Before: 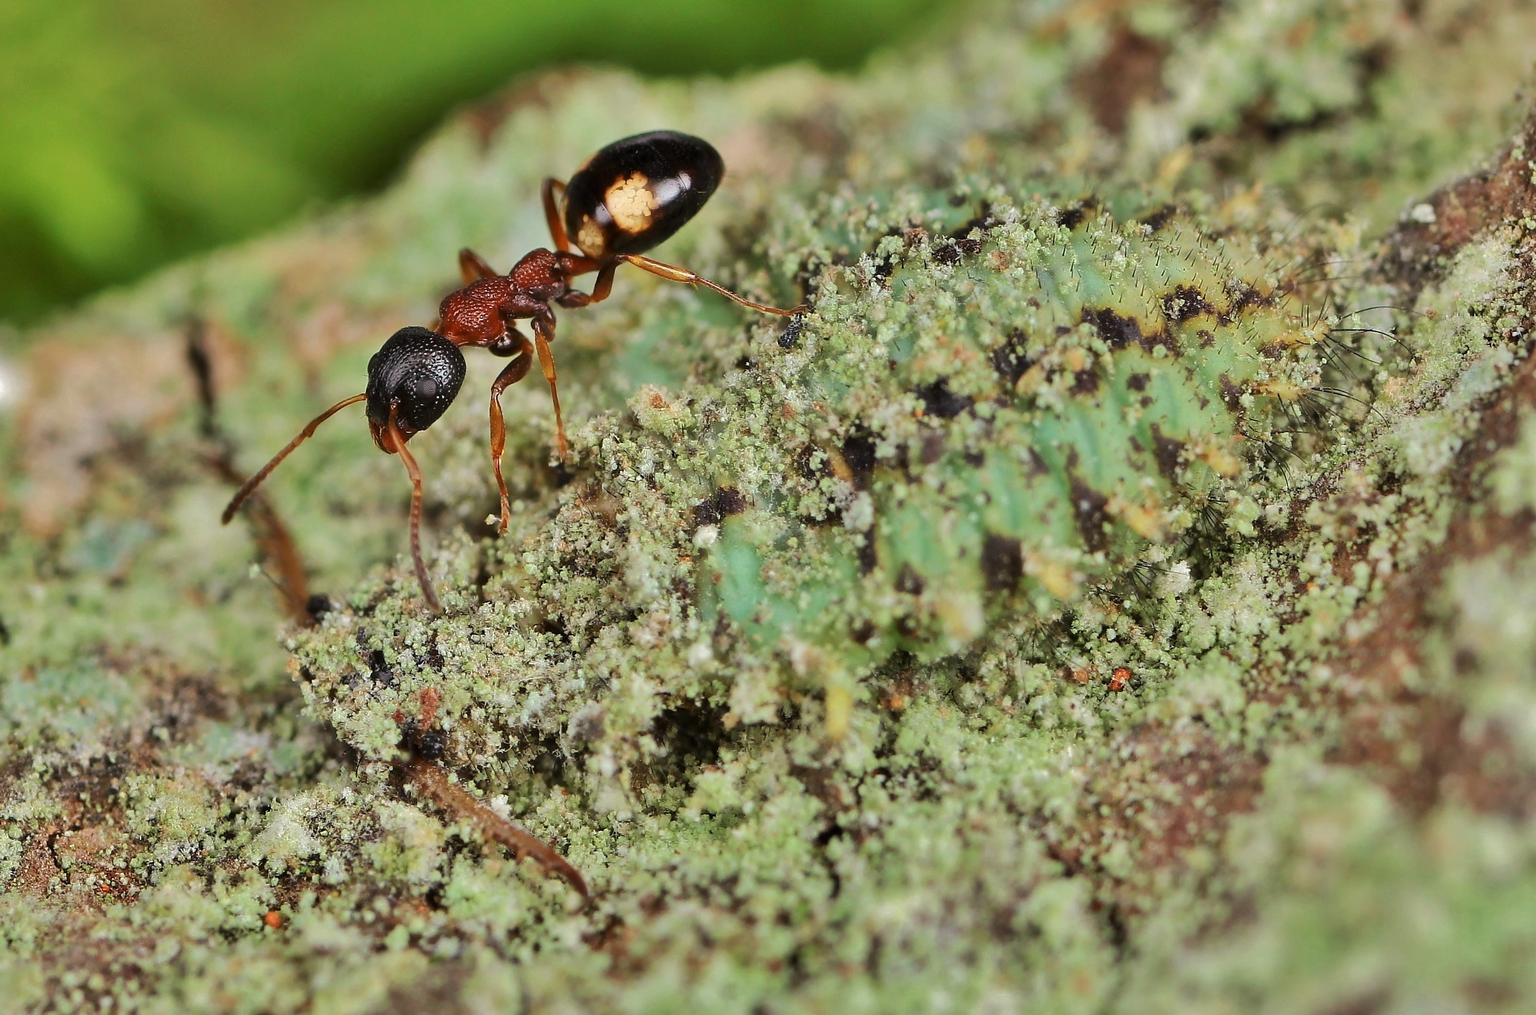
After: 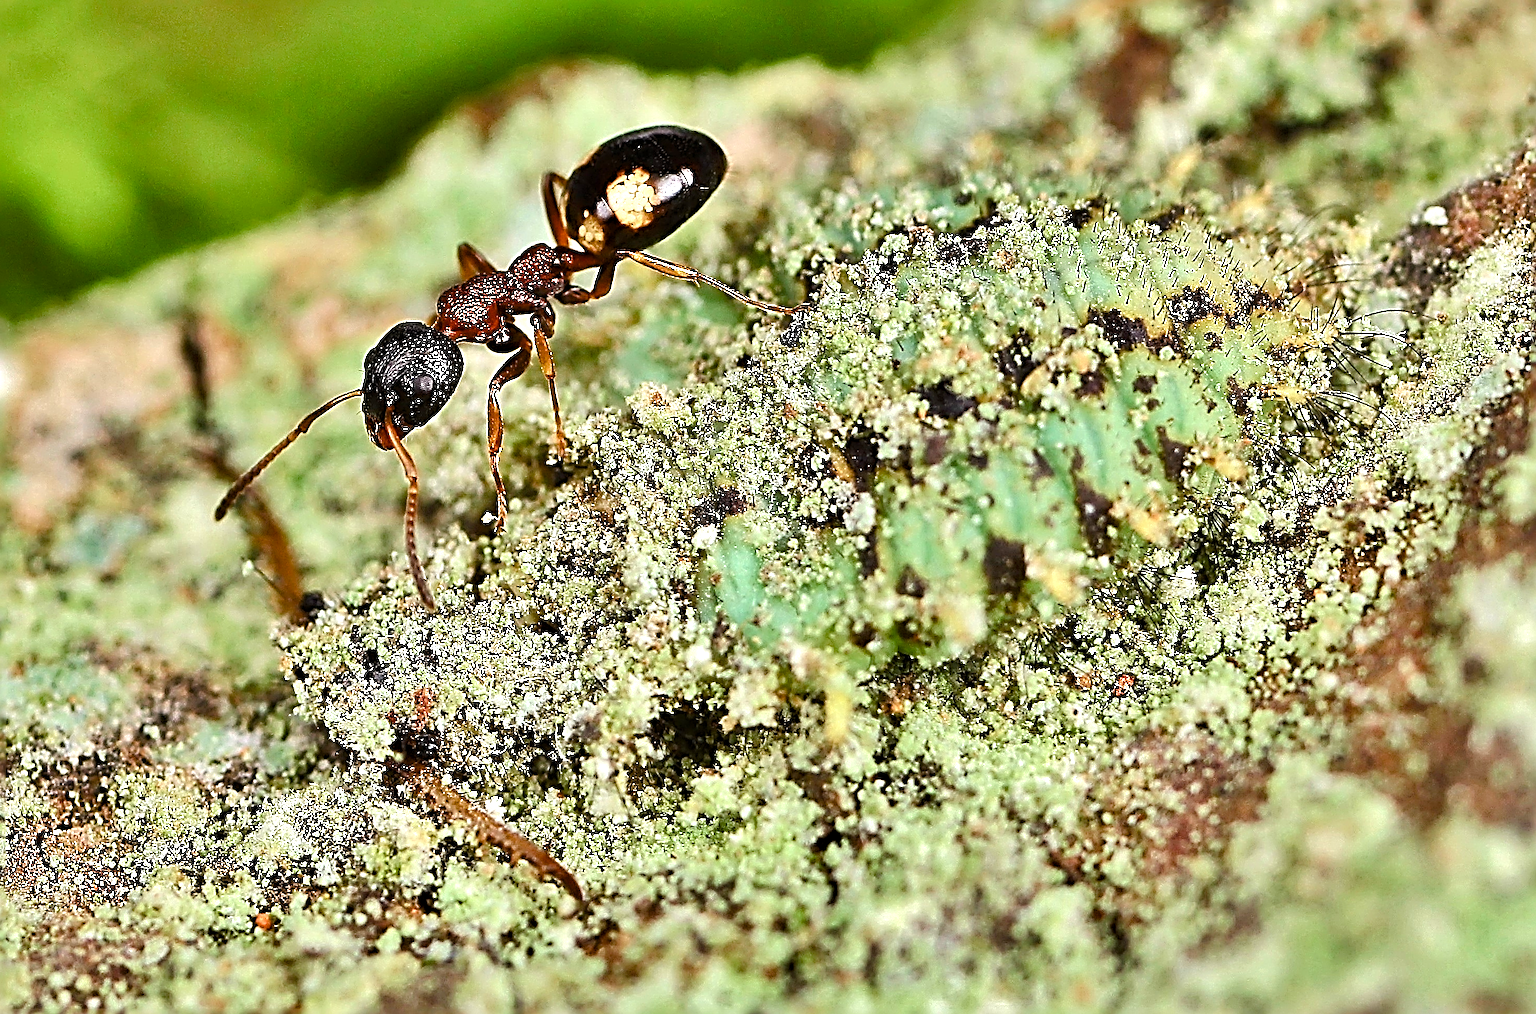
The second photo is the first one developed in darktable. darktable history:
sharpen: radius 4.001, amount 2
tone equalizer: -8 EV -0.417 EV, -7 EV -0.389 EV, -6 EV -0.333 EV, -5 EV -0.222 EV, -3 EV 0.222 EV, -2 EV 0.333 EV, -1 EV 0.389 EV, +0 EV 0.417 EV, edges refinement/feathering 500, mask exposure compensation -1.57 EV, preserve details no
color balance rgb: perceptual saturation grading › global saturation 25%, perceptual saturation grading › highlights -50%, perceptual saturation grading › shadows 30%, perceptual brilliance grading › global brilliance 12%, global vibrance 20%
crop and rotate: angle -0.5°
